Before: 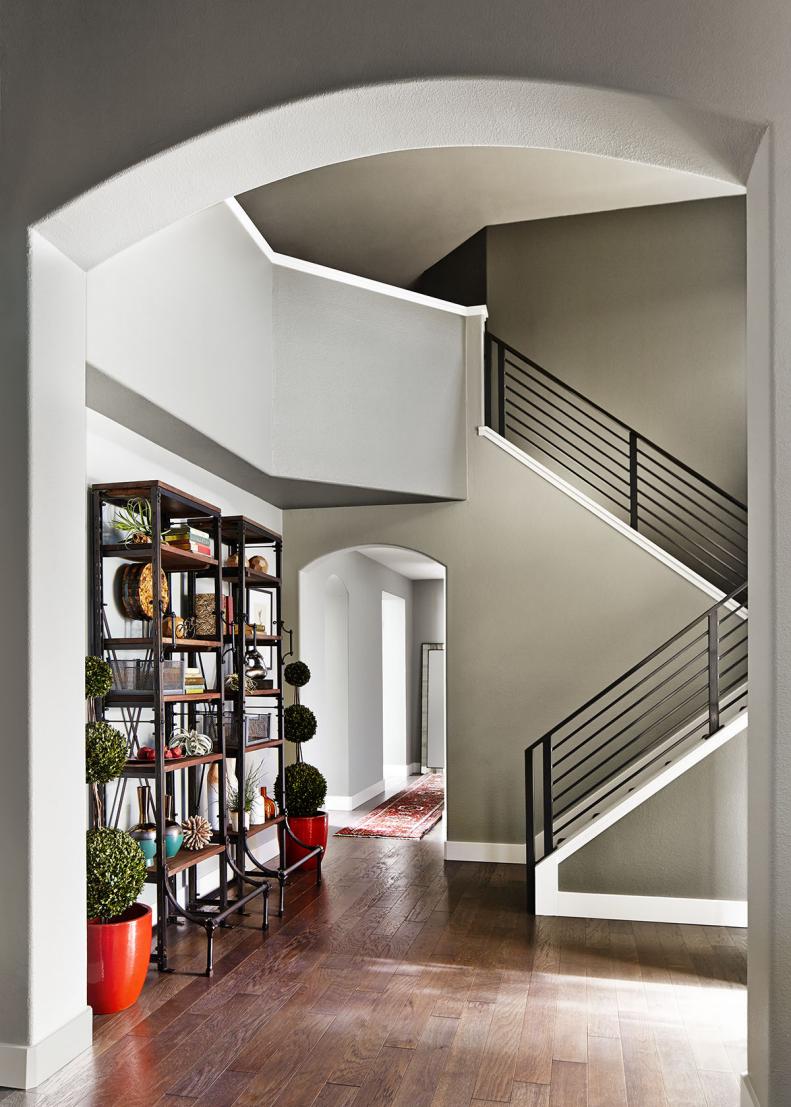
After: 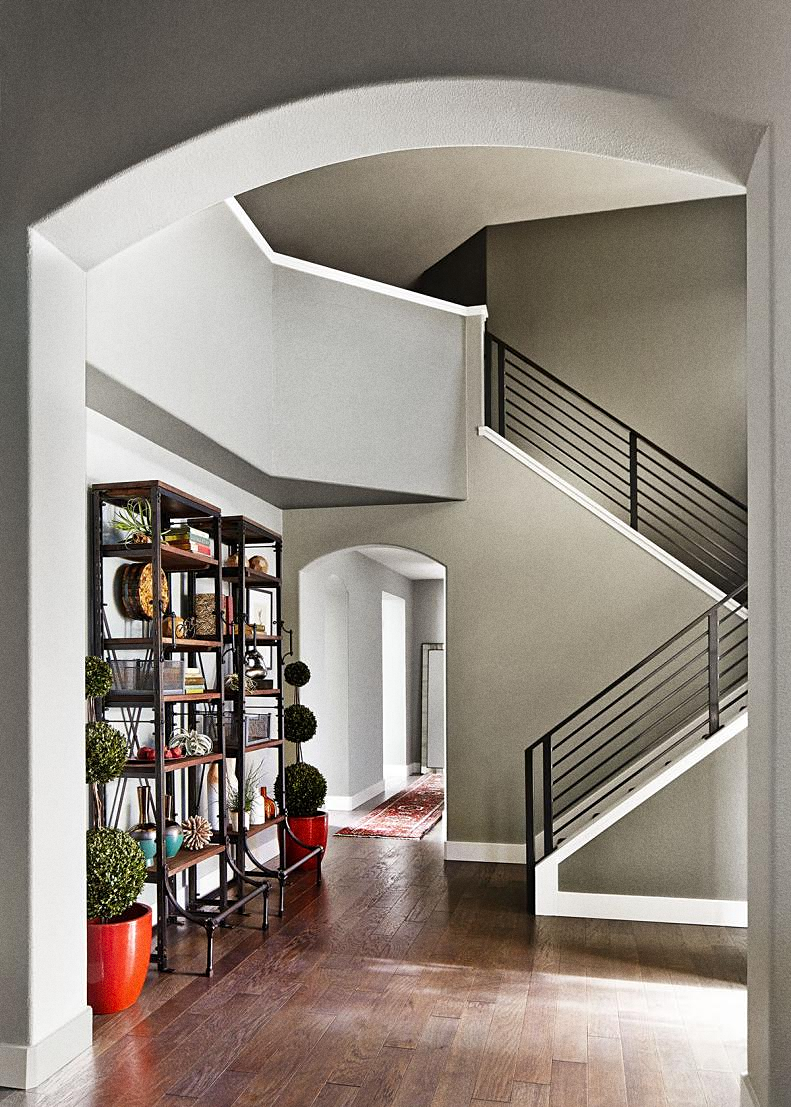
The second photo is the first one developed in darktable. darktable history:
sharpen: radius 1.272, amount 0.305, threshold 0
grain: coarseness 0.47 ISO
